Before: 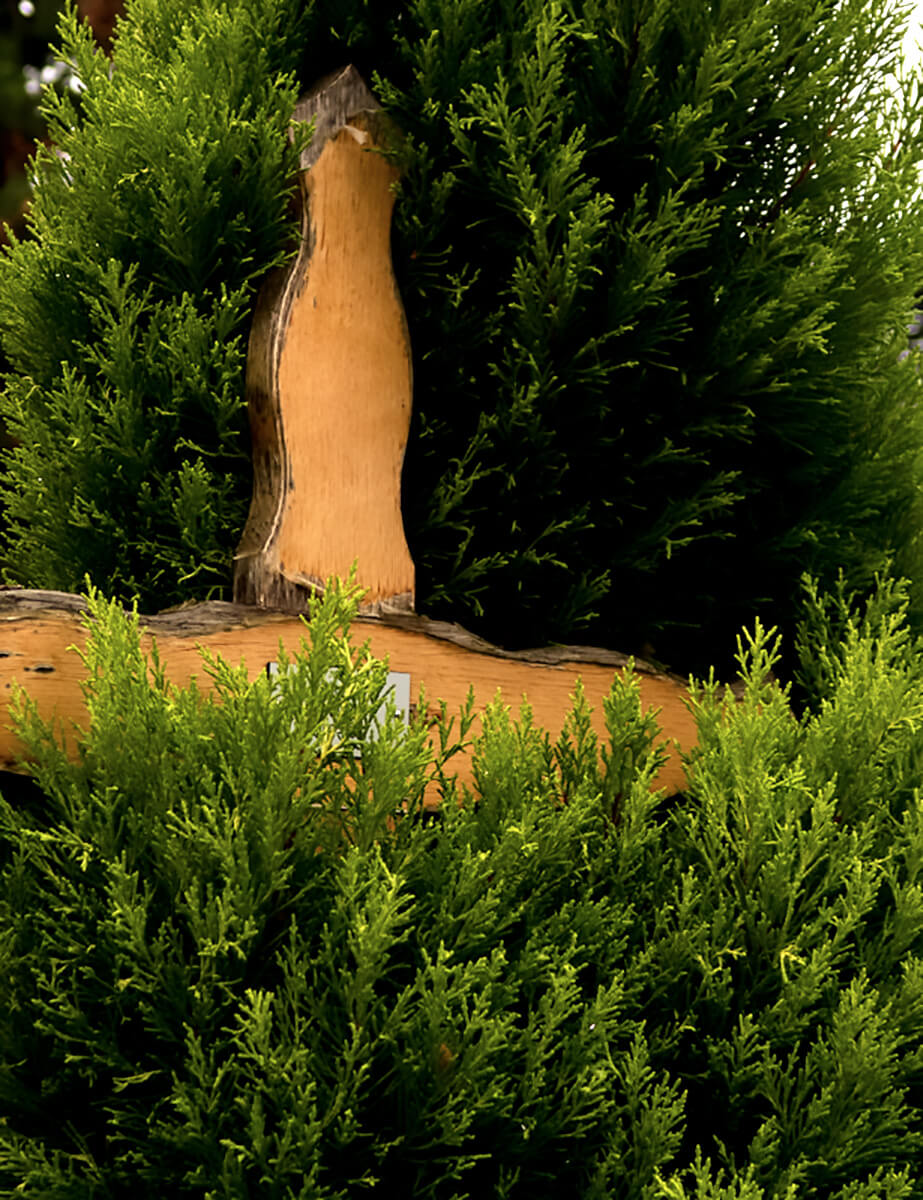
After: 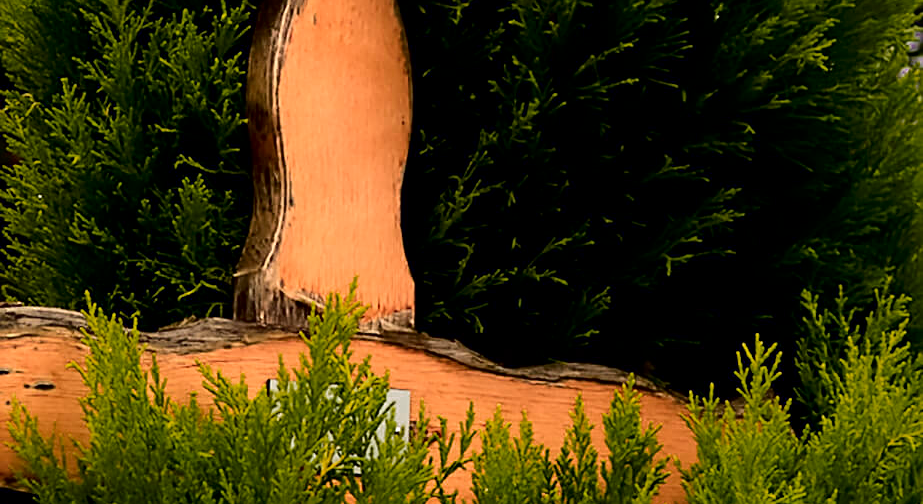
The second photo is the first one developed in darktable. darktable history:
tone curve: curves: ch0 [(0.021, 0) (0.104, 0.052) (0.496, 0.526) (0.737, 0.783) (1, 1)], color space Lab, independent channels, preserve colors none
crop and rotate: top 23.633%, bottom 34.323%
color zones: curves: ch0 [(0, 0.553) (0.123, 0.58) (0.23, 0.419) (0.468, 0.155) (0.605, 0.132) (0.723, 0.063) (0.833, 0.172) (0.921, 0.468)]; ch1 [(0.025, 0.645) (0.229, 0.584) (0.326, 0.551) (0.537, 0.446) (0.599, 0.911) (0.708, 1) (0.805, 0.944)]; ch2 [(0.086, 0.468) (0.254, 0.464) (0.638, 0.564) (0.702, 0.592) (0.768, 0.564)]
sharpen: on, module defaults
